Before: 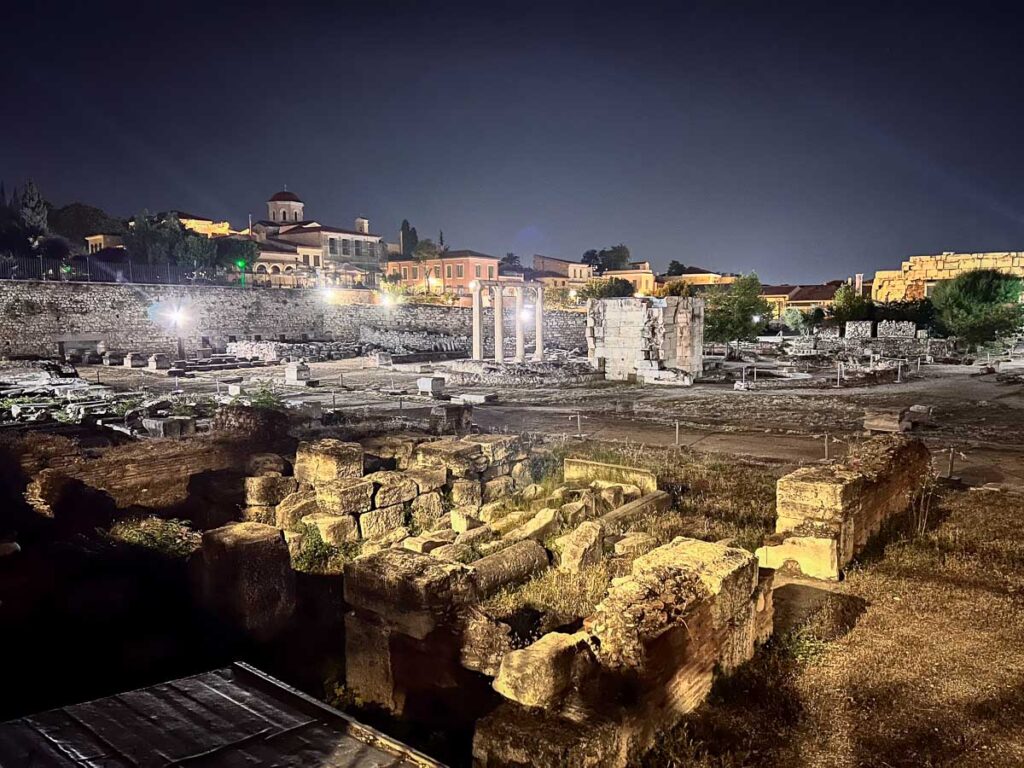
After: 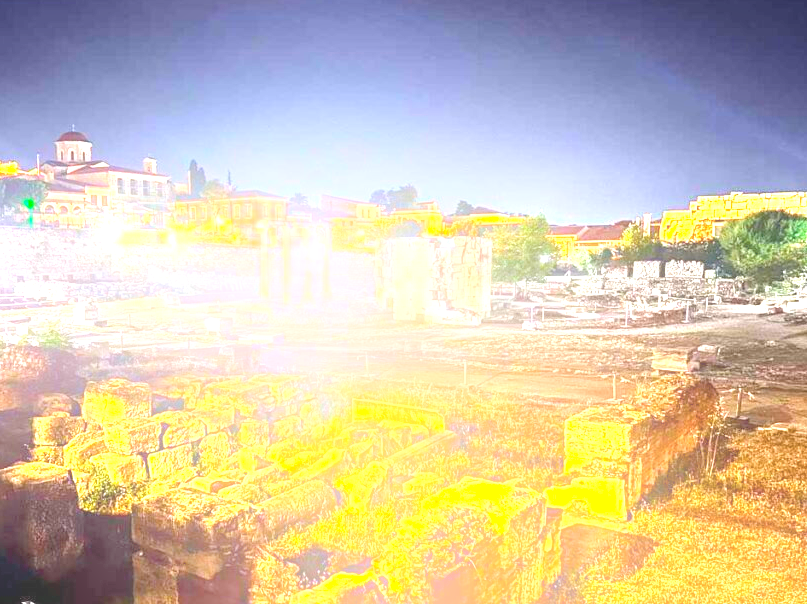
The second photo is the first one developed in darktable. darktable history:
crop and rotate: left 20.74%, top 7.912%, right 0.375%, bottom 13.378%
bloom: threshold 82.5%, strength 16.25%
exposure: black level correction 0, exposure 1.2 EV, compensate exposure bias true, compensate highlight preservation false
color balance rgb: perceptual saturation grading › global saturation 20%, global vibrance 20%
local contrast: highlights 83%, shadows 81%
